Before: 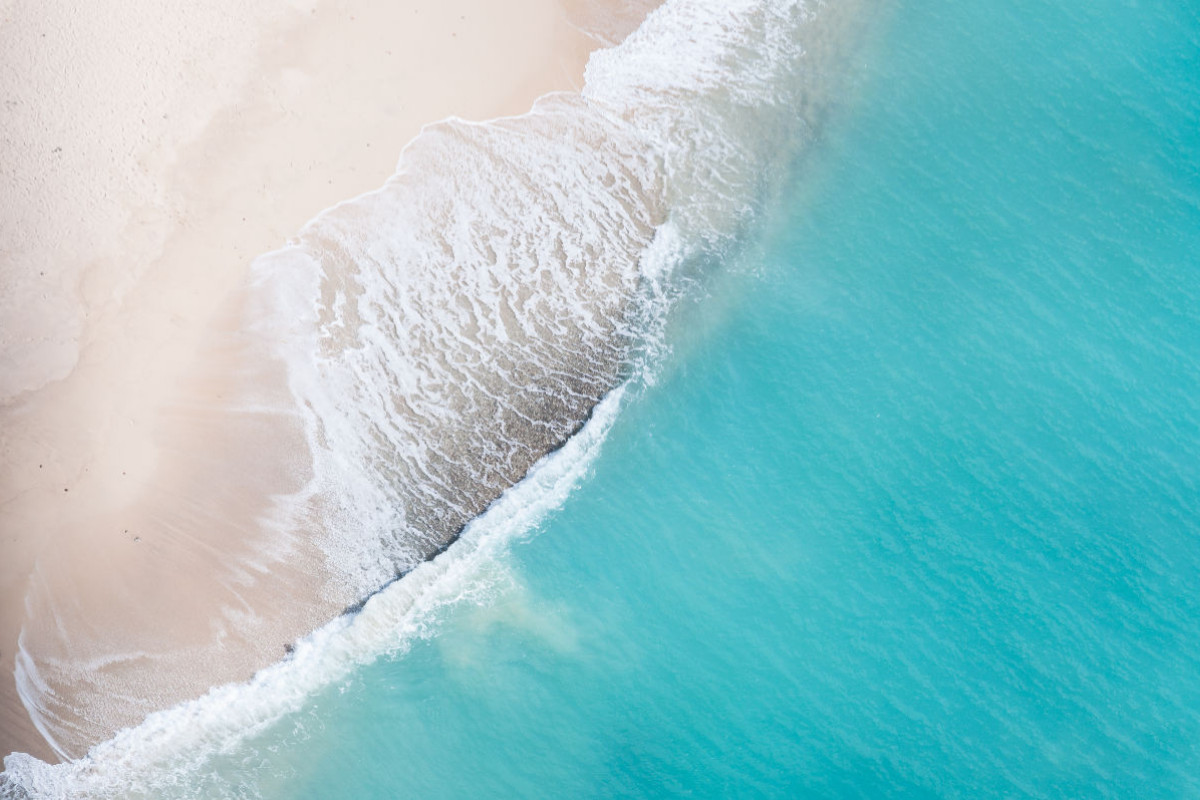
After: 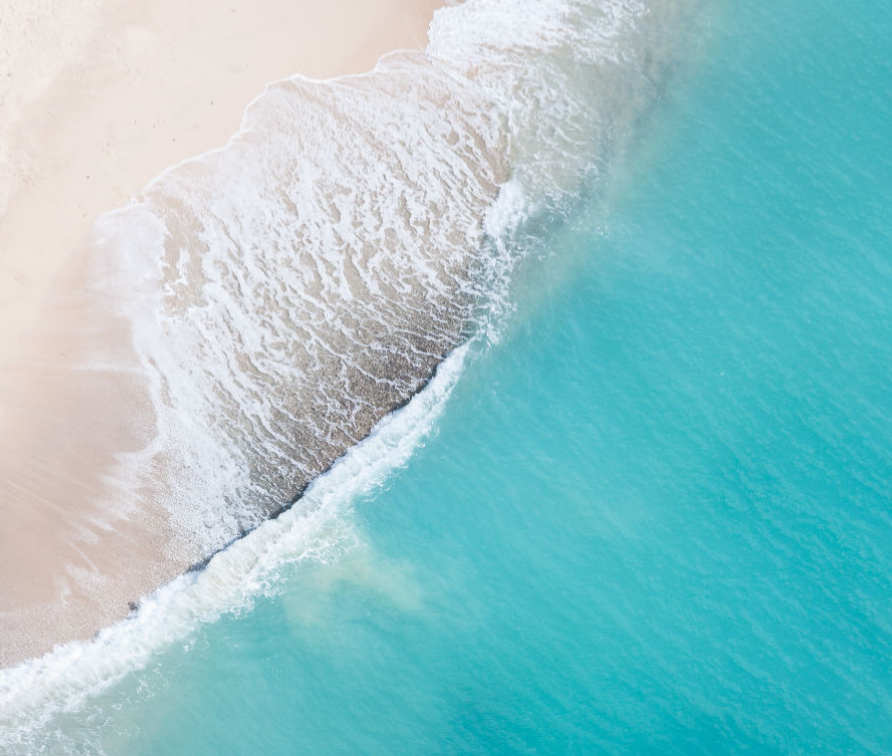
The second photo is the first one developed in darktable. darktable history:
crop and rotate: left 13.075%, top 5.421%, right 12.557%
